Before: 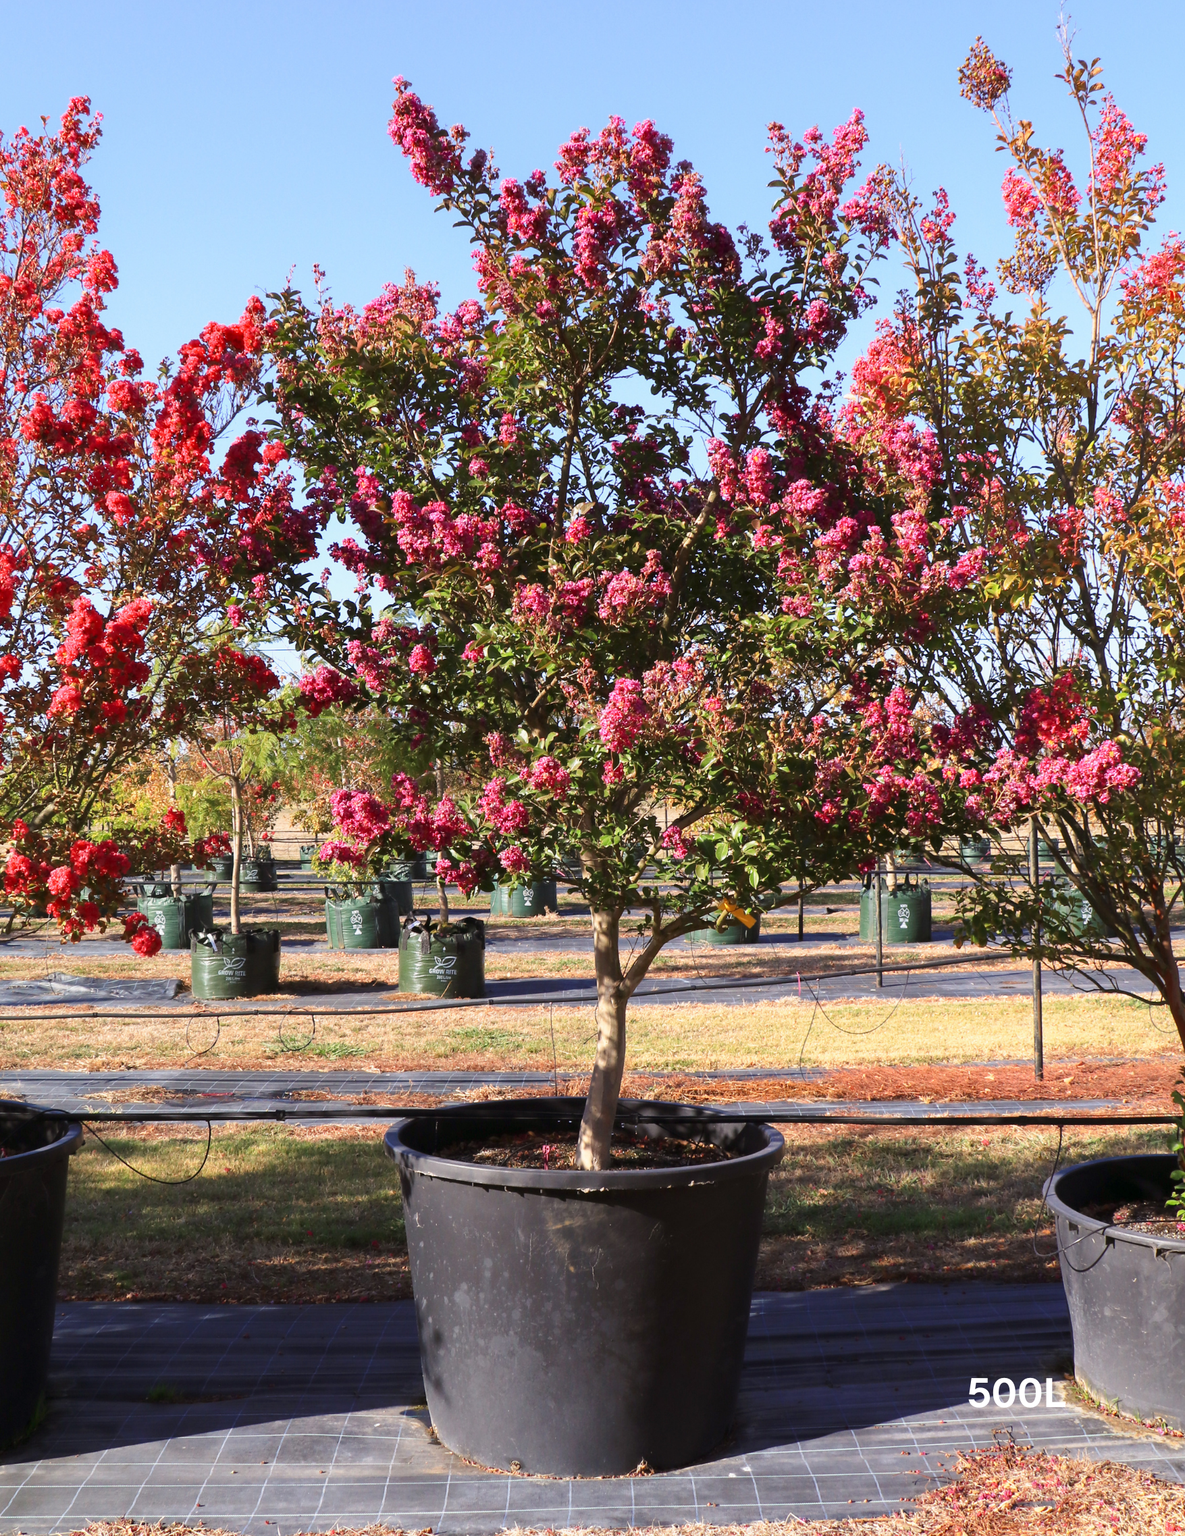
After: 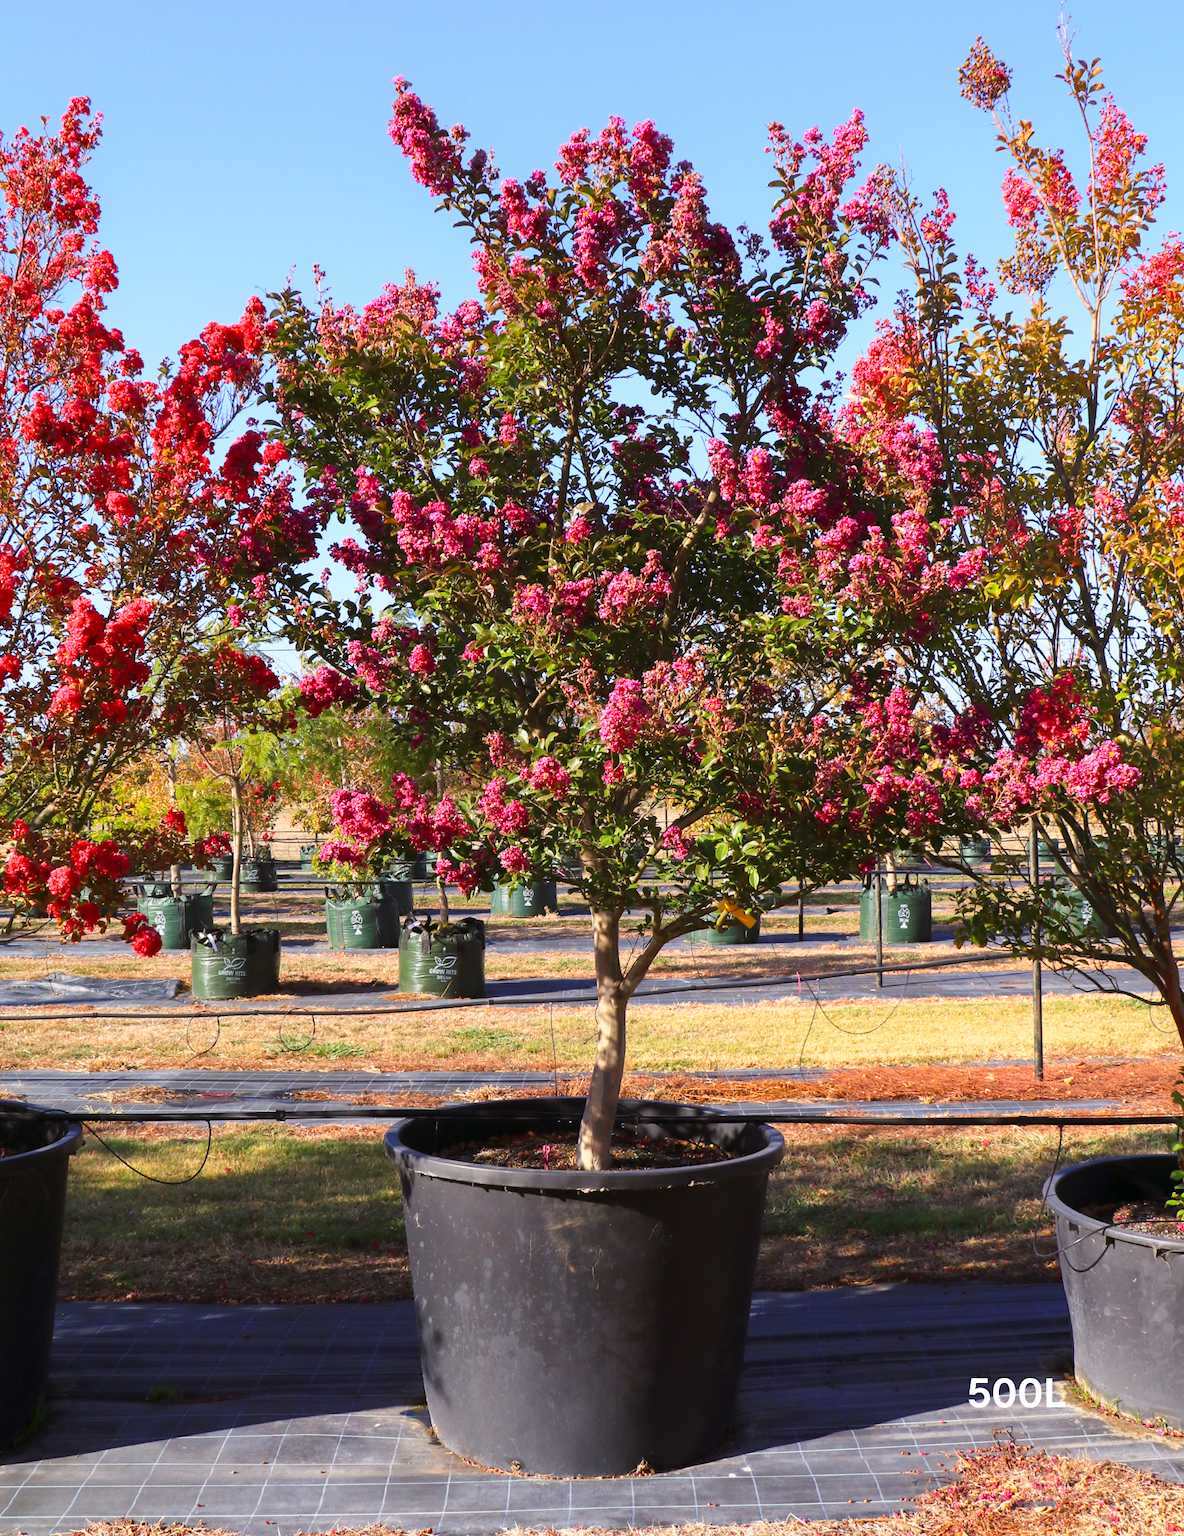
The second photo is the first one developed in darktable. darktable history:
tone equalizer: on, module defaults
color balance rgb: linear chroma grading › global chroma 6.48%, perceptual saturation grading › global saturation 12.96%, global vibrance 6.02%
